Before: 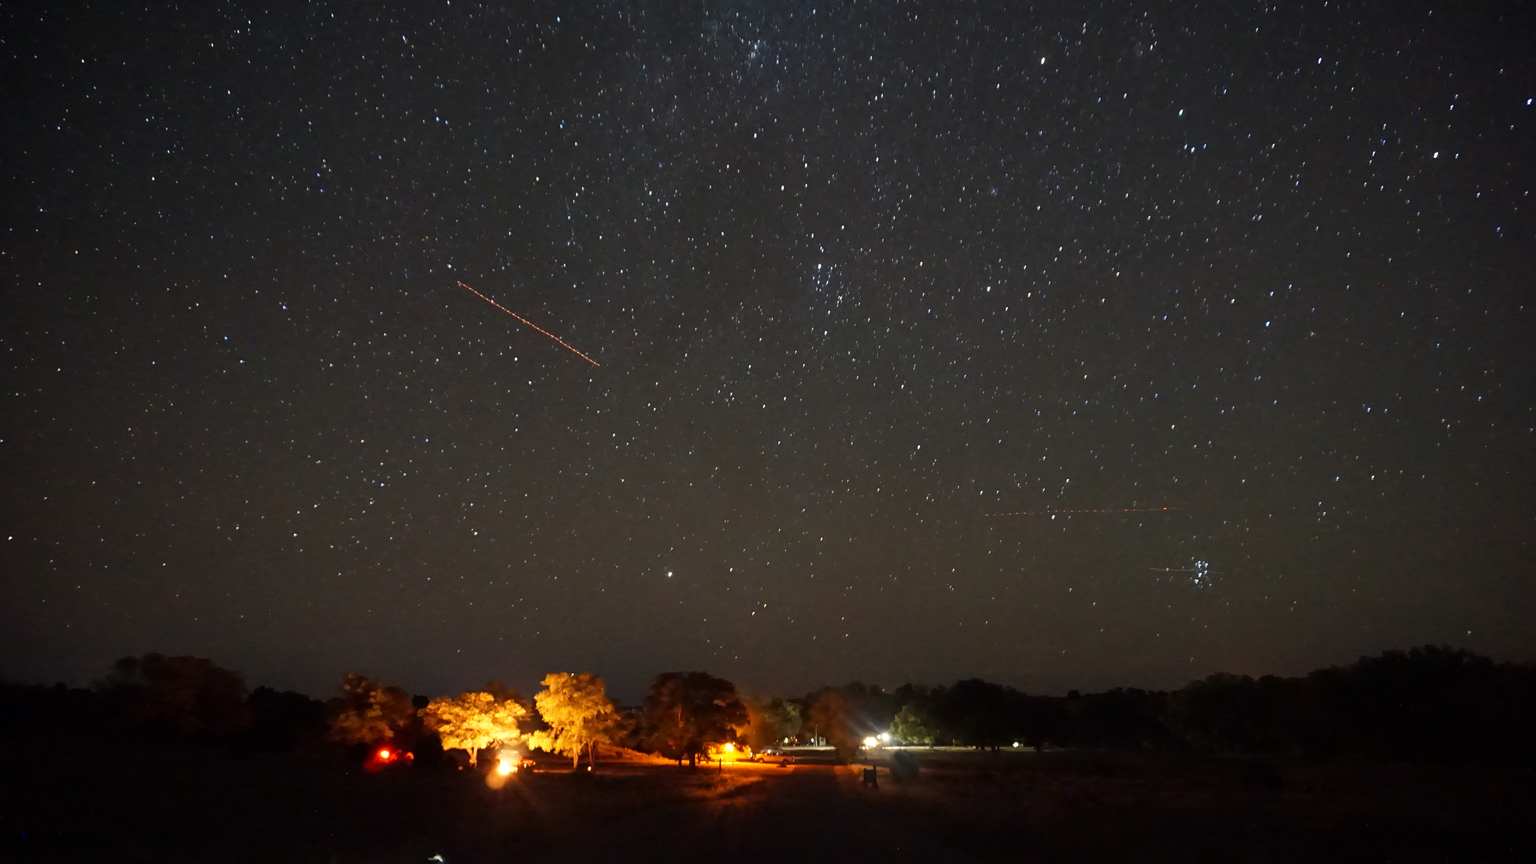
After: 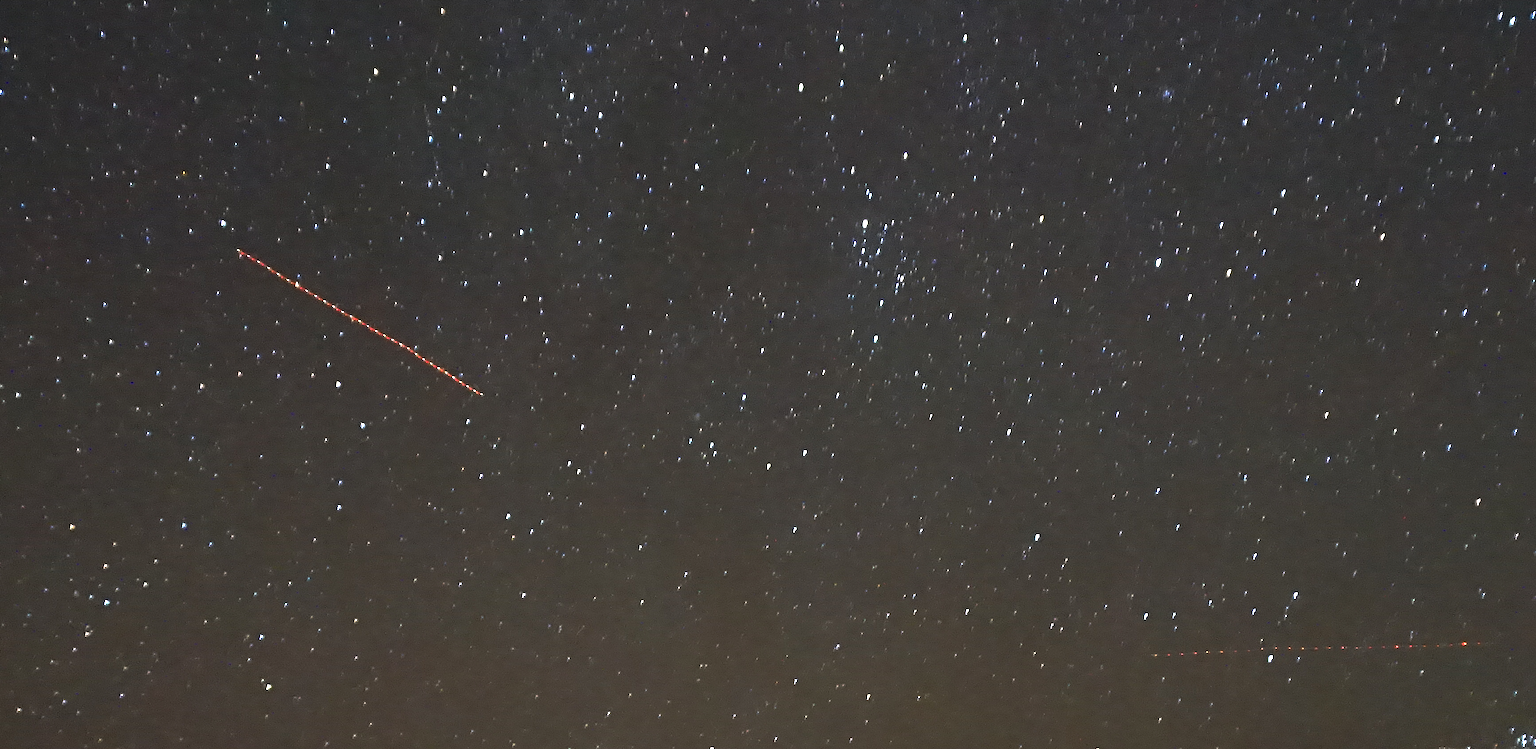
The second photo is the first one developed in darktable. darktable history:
crop: left 20.915%, top 15.964%, right 21.422%, bottom 34.042%
exposure: exposure 1 EV, compensate highlight preservation false
base curve: curves: ch0 [(0, 0) (0.595, 0.418) (1, 1)], preserve colors none
